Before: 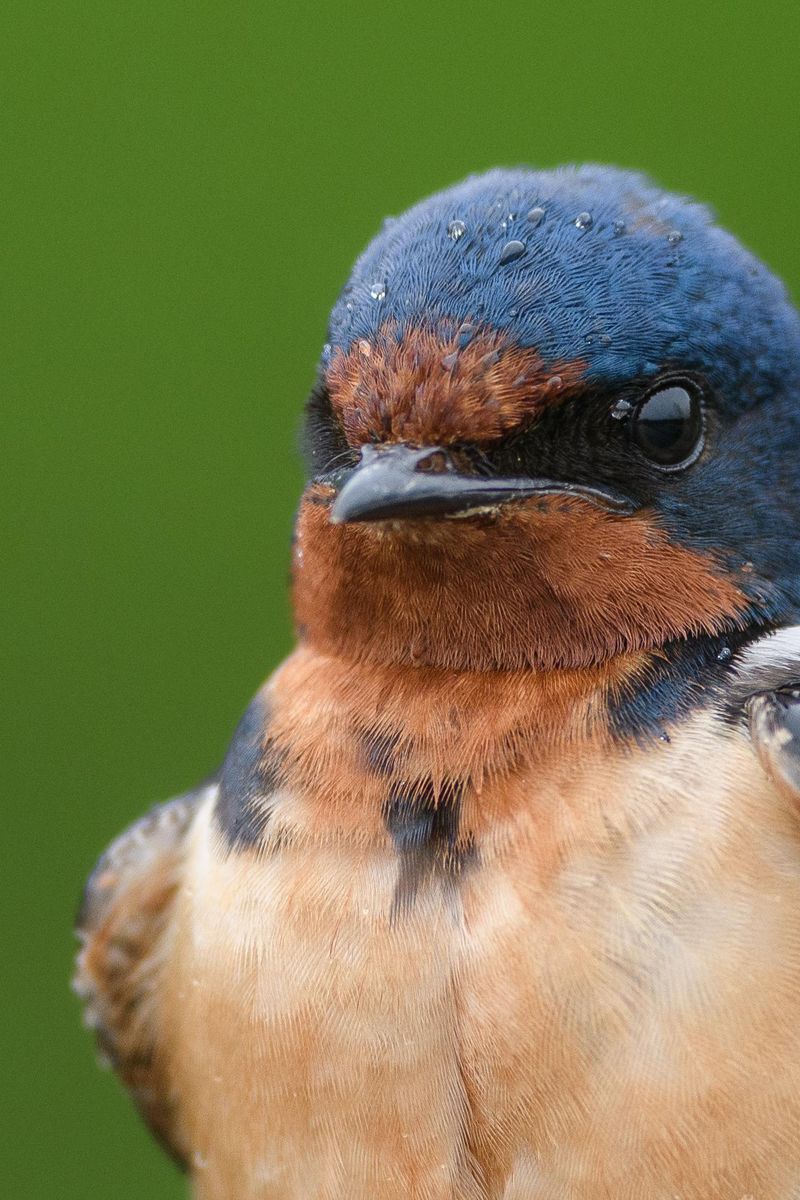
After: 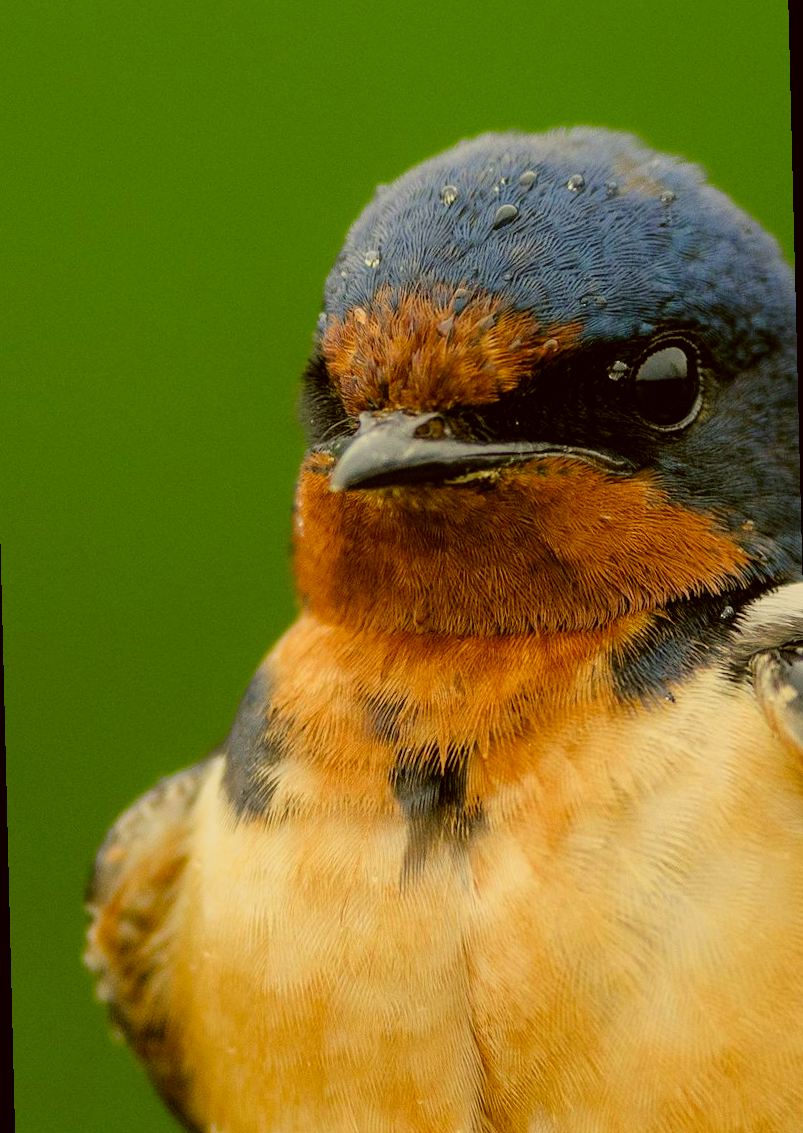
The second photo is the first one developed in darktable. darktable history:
filmic rgb: black relative exposure -7.75 EV, white relative exposure 4.4 EV, threshold 3 EV, target black luminance 0%, hardness 3.76, latitude 50.51%, contrast 1.074, highlights saturation mix 10%, shadows ↔ highlights balance -0.22%, color science v4 (2020), enable highlight reconstruction true
rotate and perspective: rotation -1.42°, crop left 0.016, crop right 0.984, crop top 0.035, crop bottom 0.965
color correction: highlights a* 0.162, highlights b* 29.53, shadows a* -0.162, shadows b* 21.09
